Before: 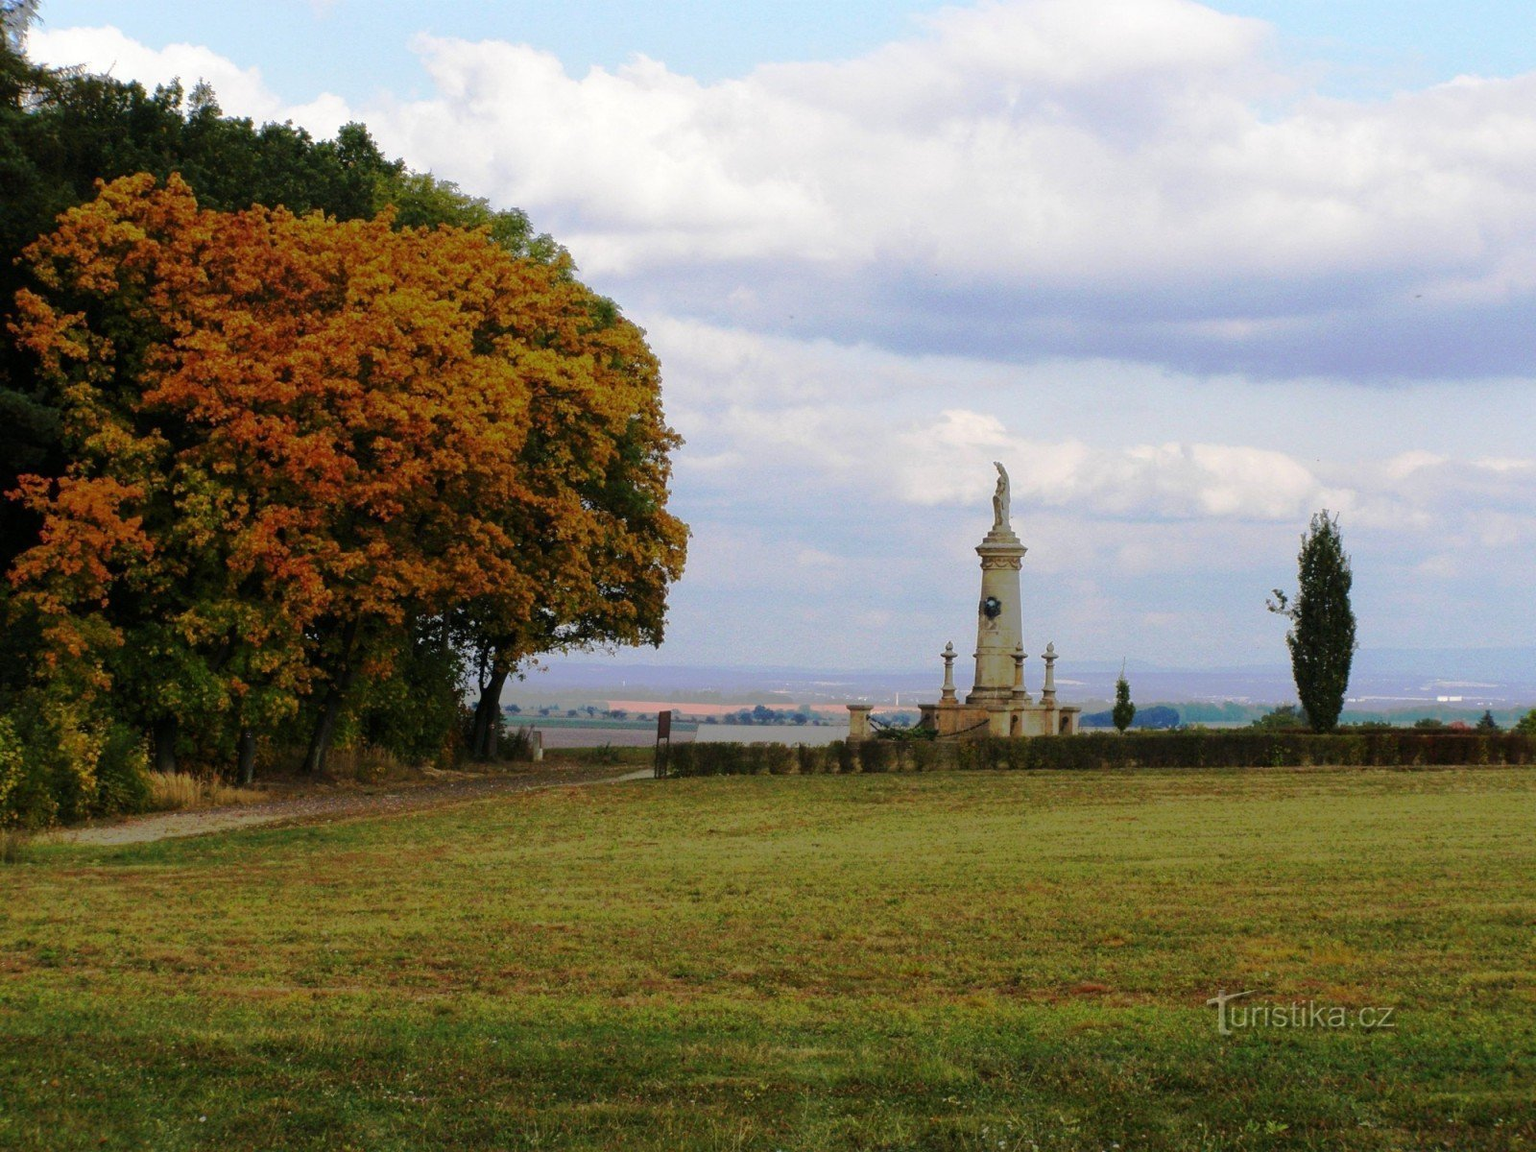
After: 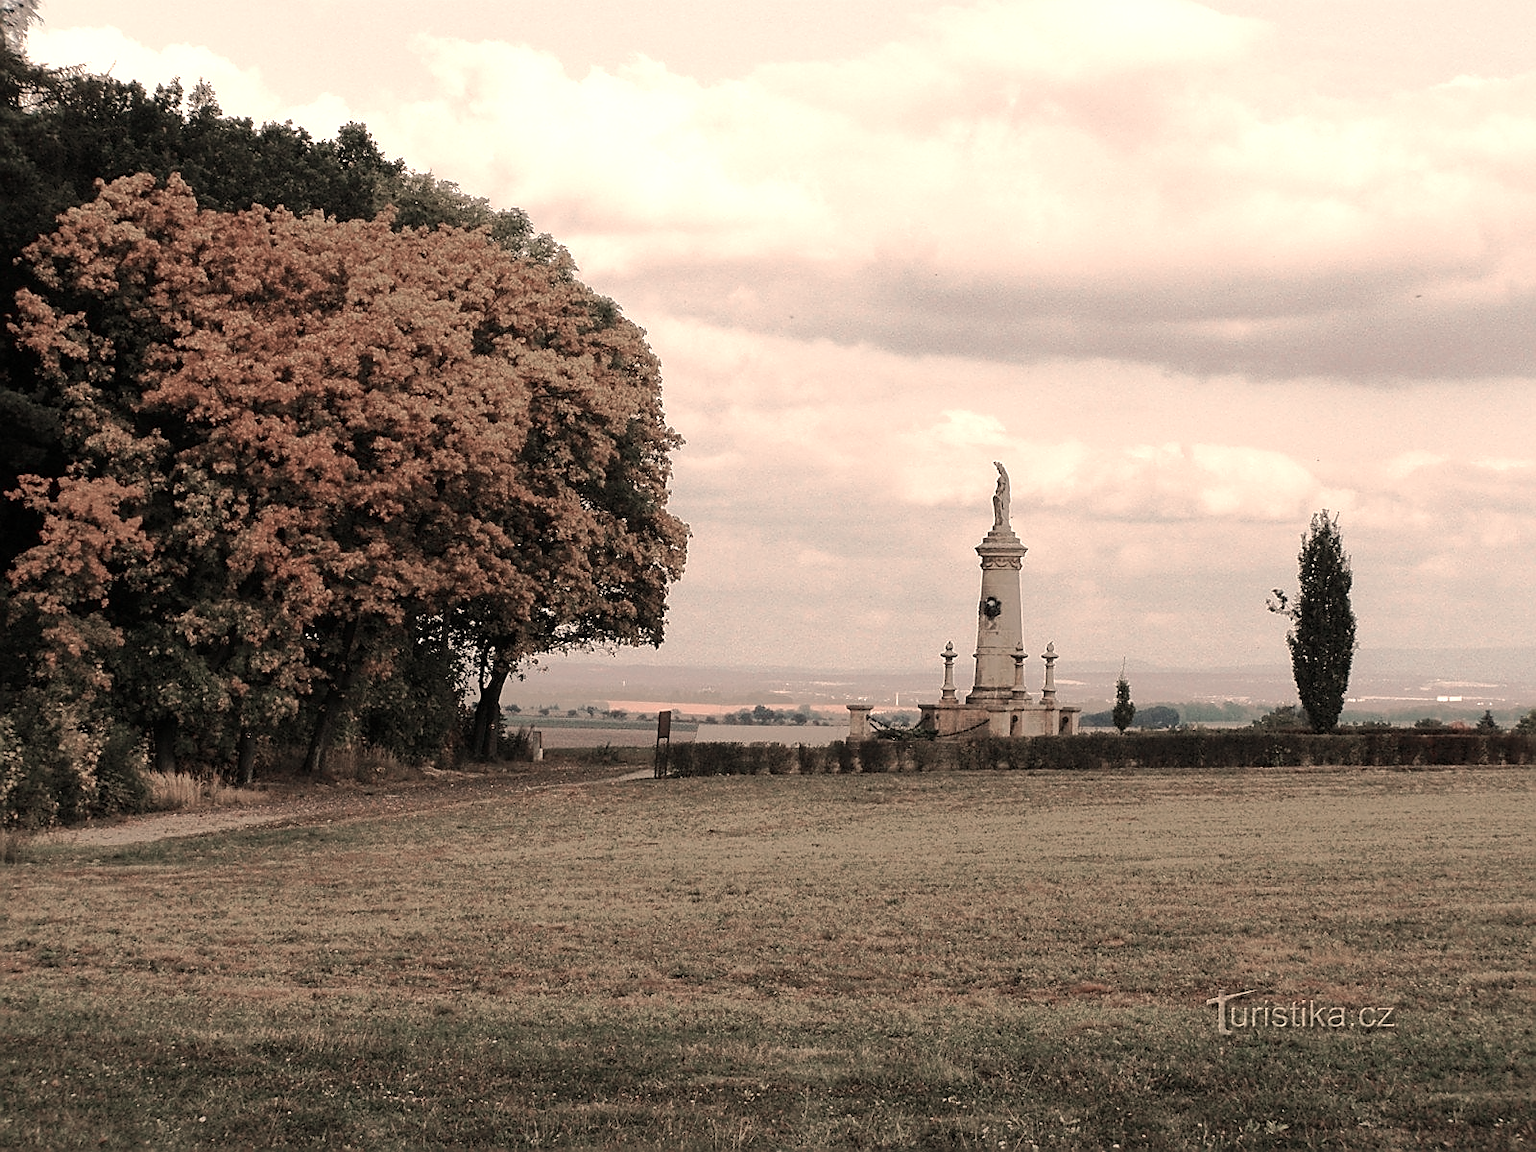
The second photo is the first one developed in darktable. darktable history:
white balance: red 1.467, blue 0.684
color zones: curves: ch1 [(0, 0.34) (0.143, 0.164) (0.286, 0.152) (0.429, 0.176) (0.571, 0.173) (0.714, 0.188) (0.857, 0.199) (1, 0.34)]
sharpen: radius 1.4, amount 1.25, threshold 0.7
